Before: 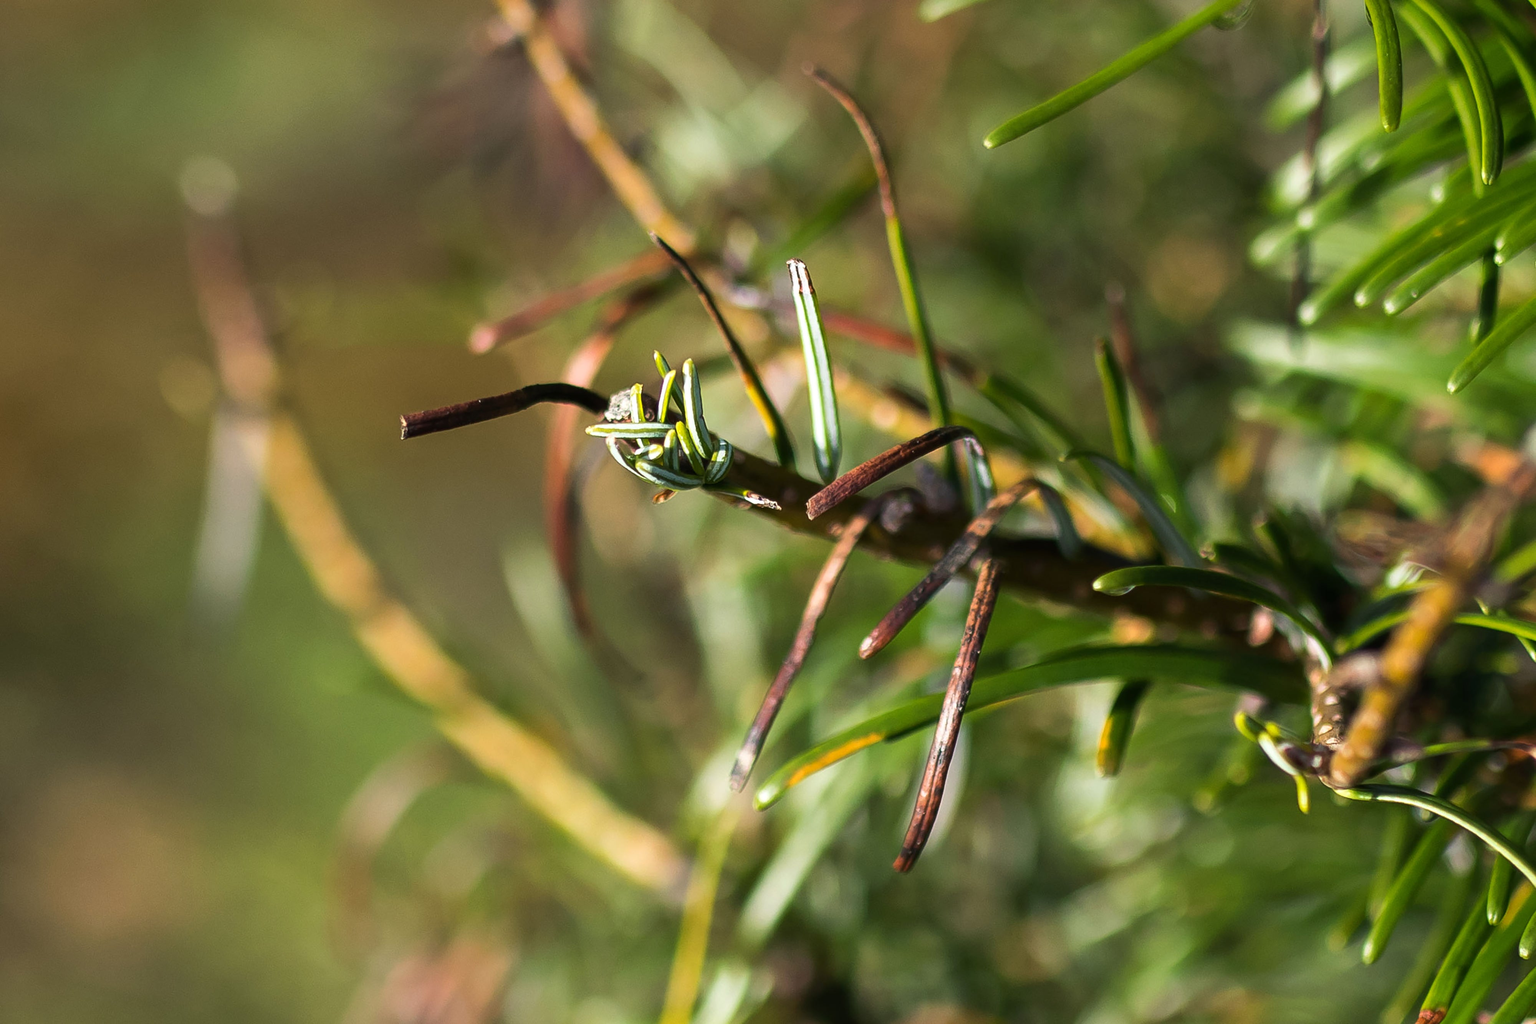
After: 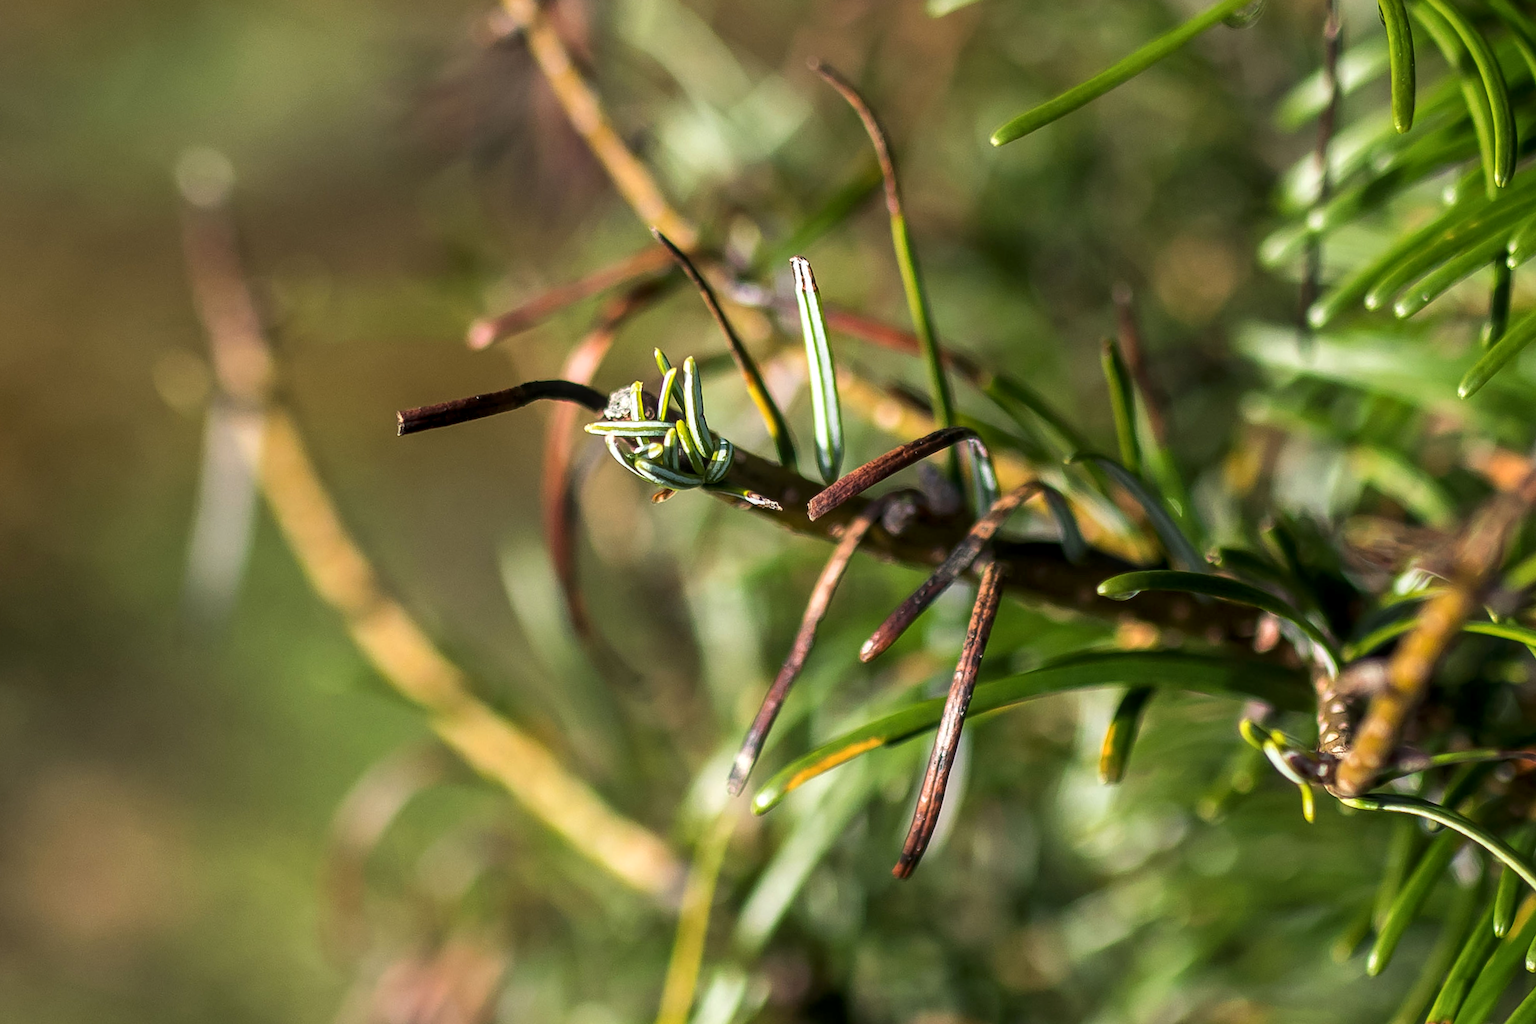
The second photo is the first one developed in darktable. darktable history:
local contrast: on, module defaults
crop and rotate: angle -0.5°
